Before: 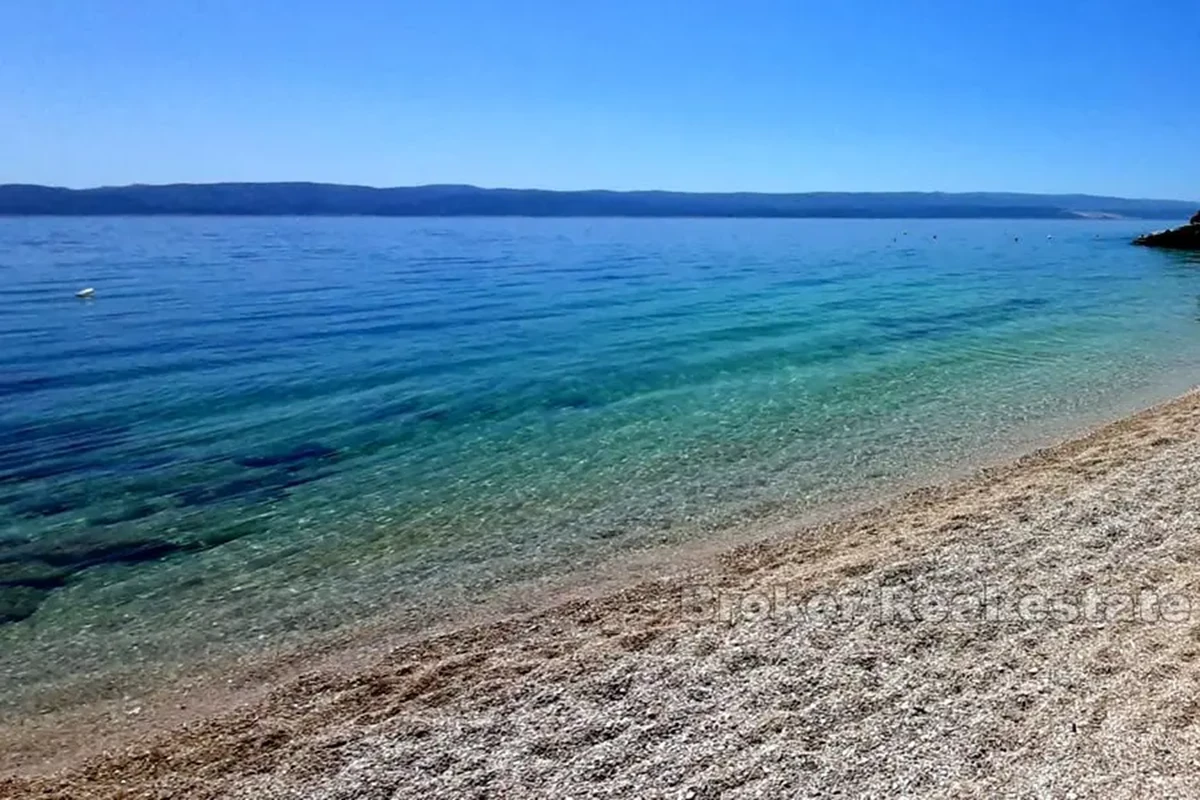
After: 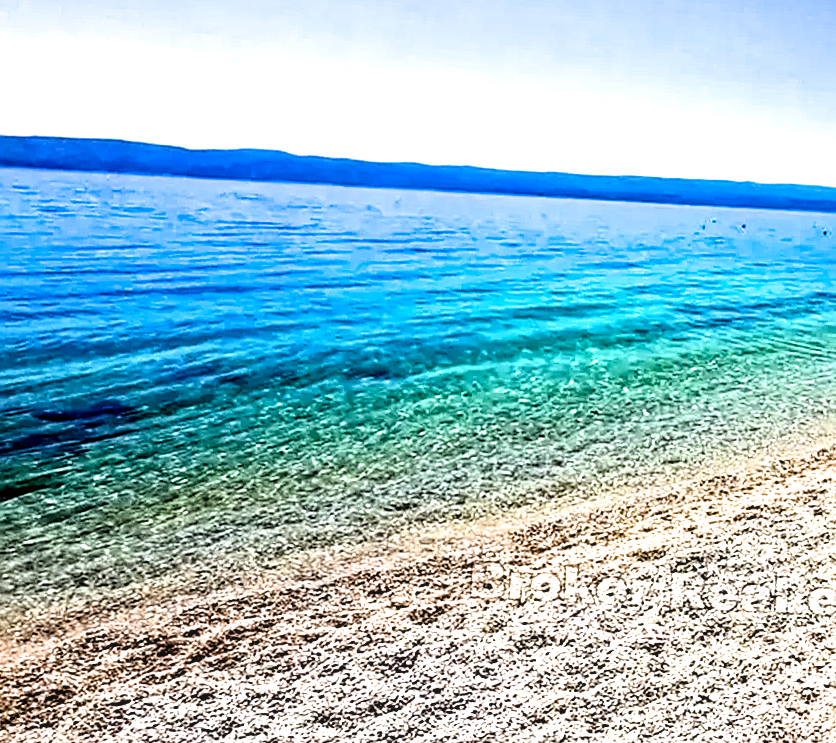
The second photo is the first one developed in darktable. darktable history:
filmic rgb: black relative exposure -3.62 EV, white relative exposure 2.13 EV, hardness 3.63, color science v6 (2022)
exposure: black level correction 0, exposure 0.947 EV, compensate highlight preservation false
crop and rotate: angle -2.91°, left 14.108%, top 0.031%, right 10.921%, bottom 0.016%
contrast brightness saturation: contrast 0.179, saturation 0.304
contrast equalizer: y [[0.5 ×6], [0.5 ×6], [0.5 ×6], [0 ×6], [0, 0, 0, 0.581, 0.011, 0]]
local contrast: detail 130%
sharpen: on, module defaults
haze removal: strength 0.399, distance 0.219, adaptive false
